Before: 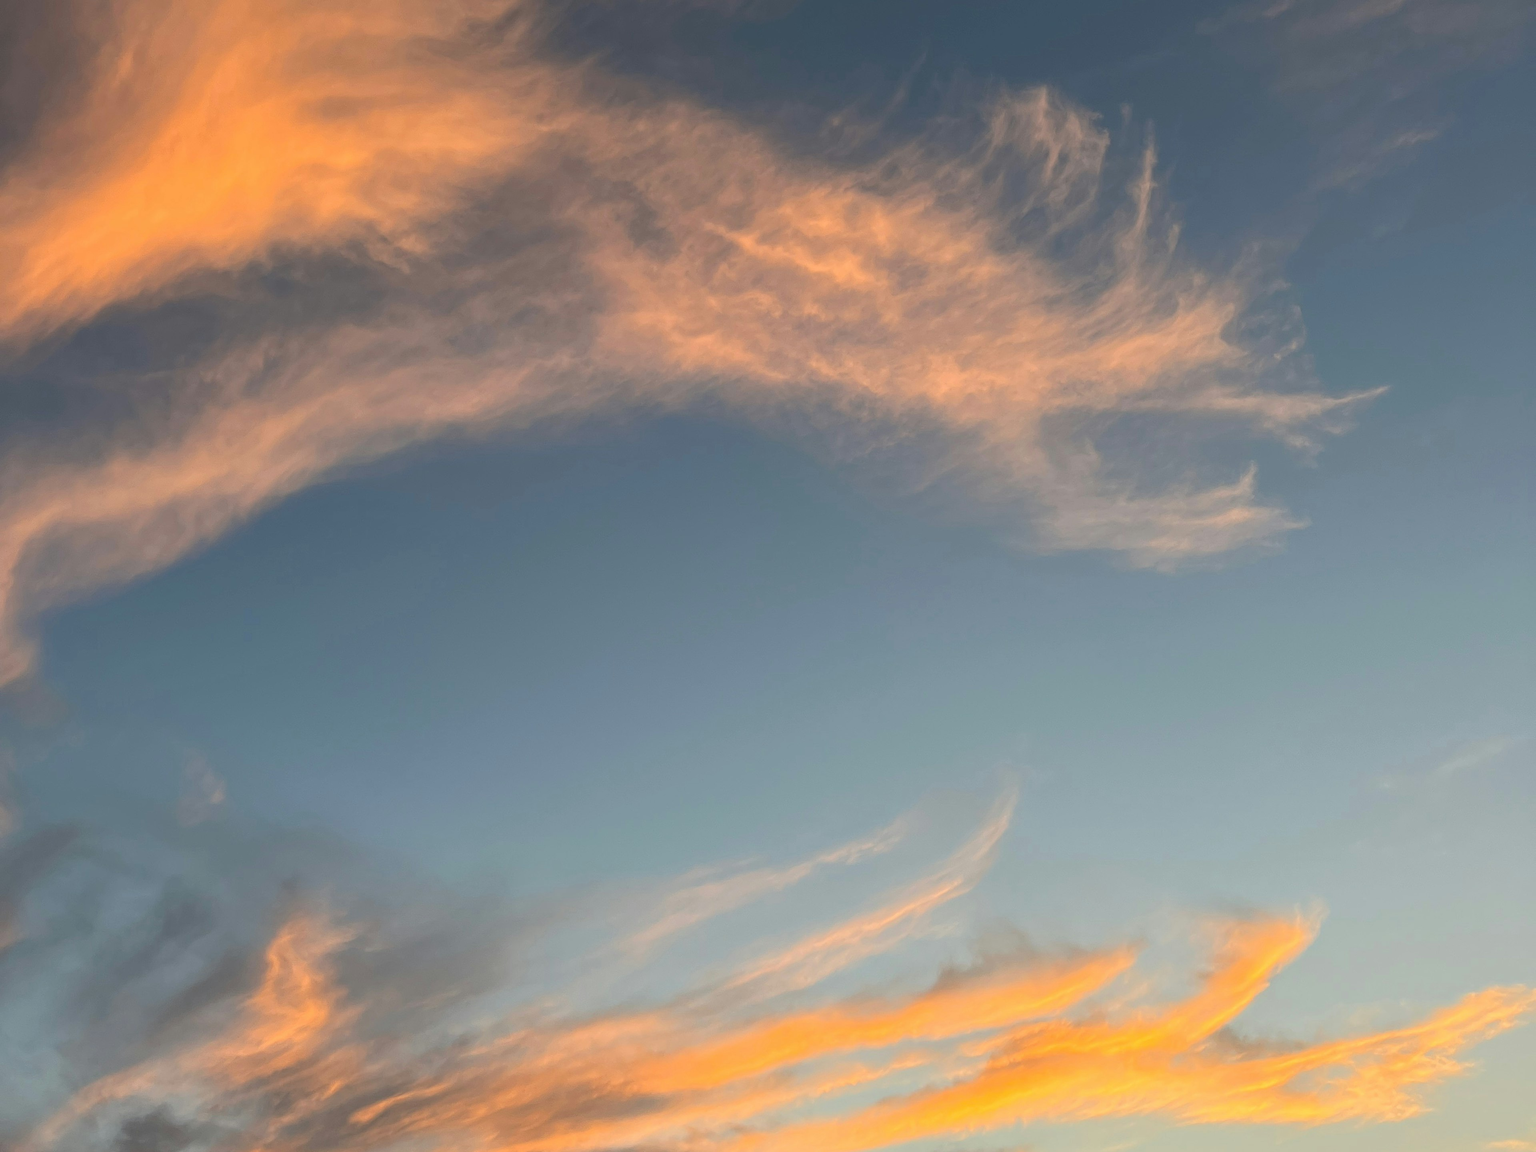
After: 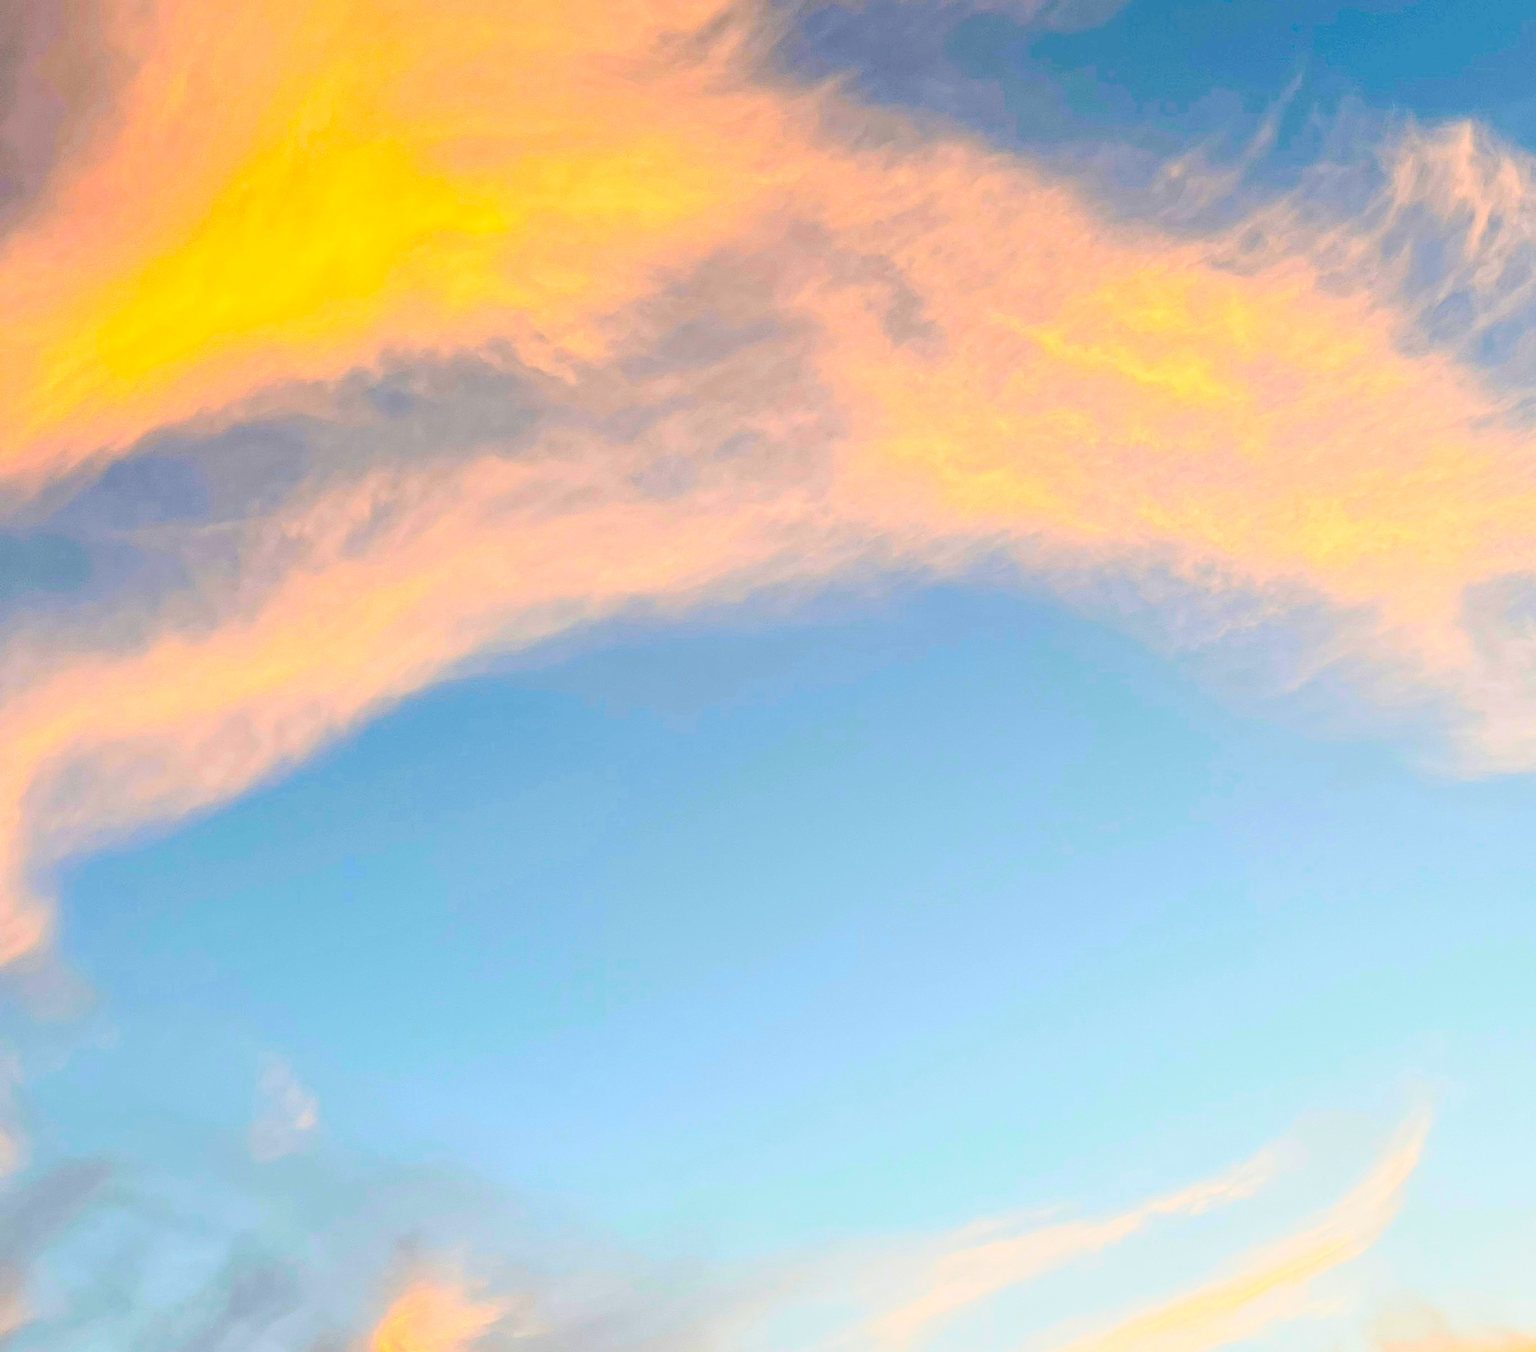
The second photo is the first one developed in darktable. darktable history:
contrast brightness saturation: contrast 0.202, brightness 0.202, saturation 0.794
crop: right 28.853%, bottom 16.407%
base curve: curves: ch0 [(0, 0) (0.028, 0.03) (0.121, 0.232) (0.46, 0.748) (0.859, 0.968) (1, 1)], preserve colors none
